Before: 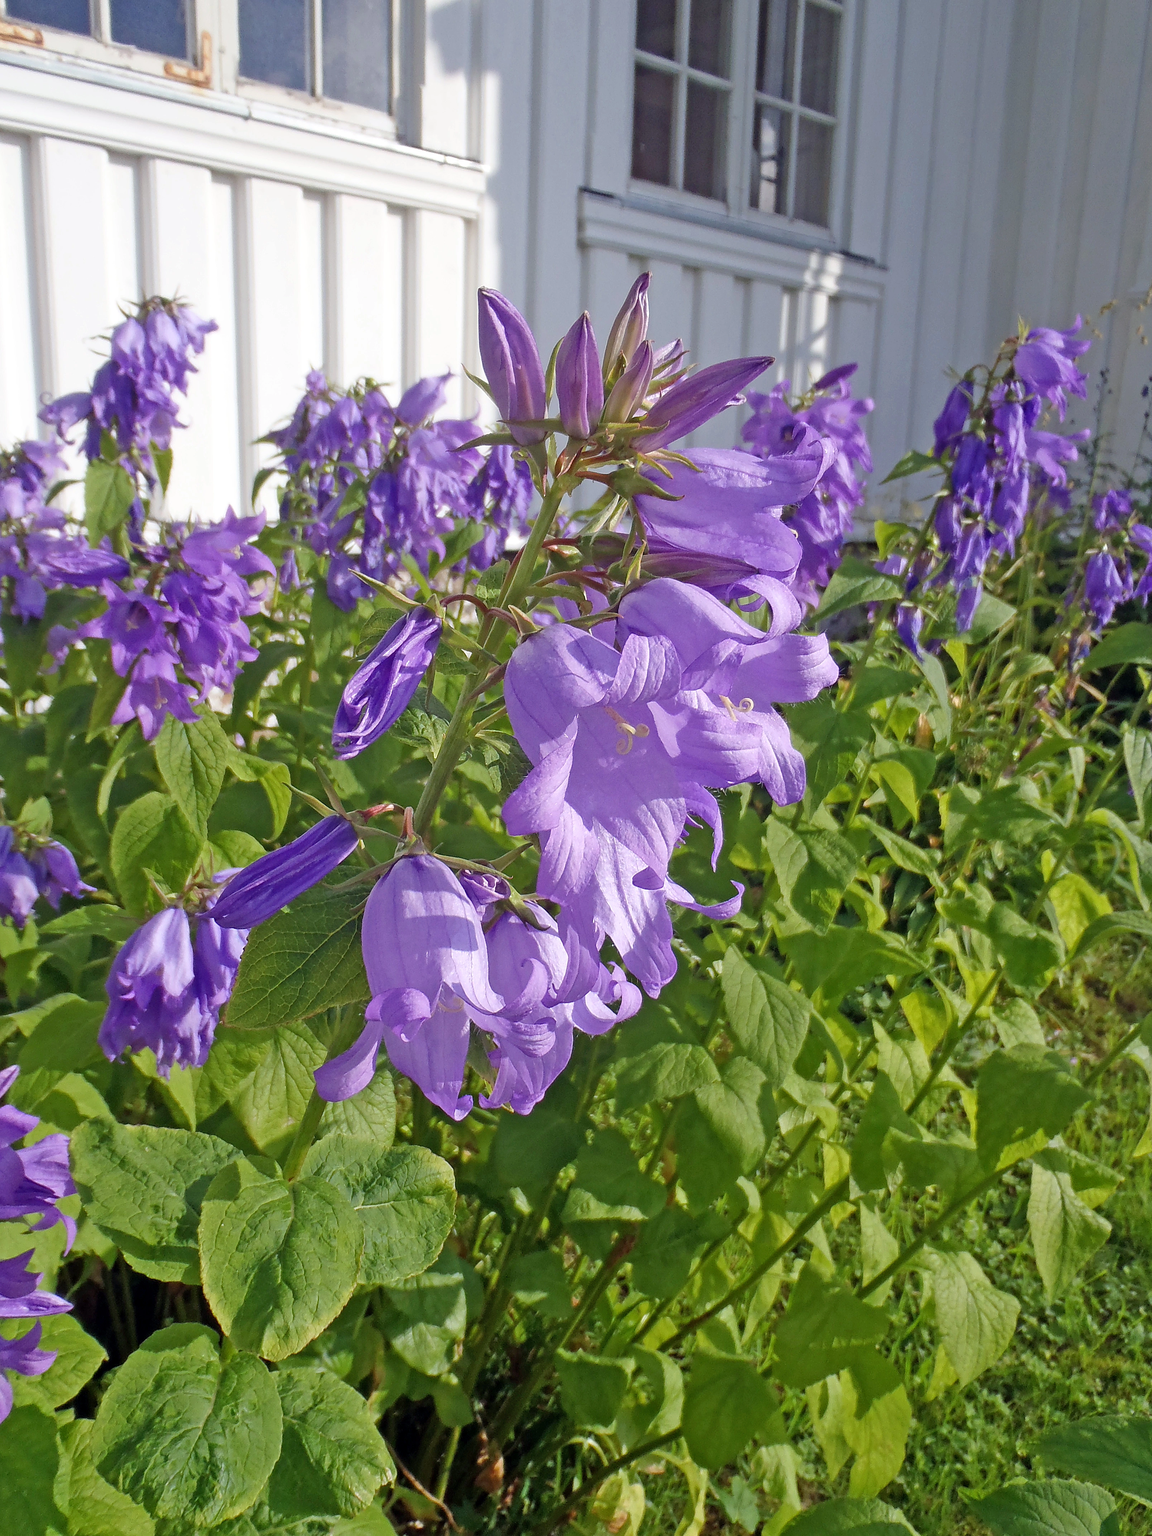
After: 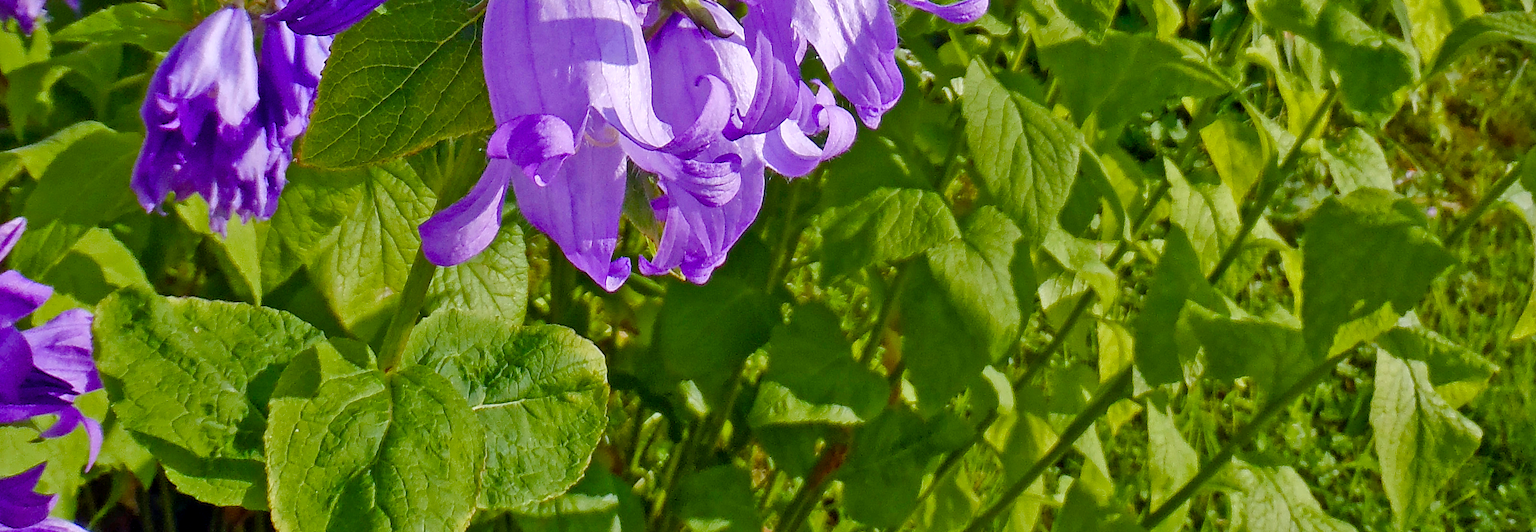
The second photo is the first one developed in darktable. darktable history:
color balance rgb: linear chroma grading › shadows 31.664%, linear chroma grading › global chroma -1.902%, linear chroma grading › mid-tones 3.652%, perceptual saturation grading › global saturation 27.3%, perceptual saturation grading › highlights -27.763%, perceptual saturation grading › mid-tones 15.65%, perceptual saturation grading › shadows 34.472%
crop and rotate: top 58.759%, bottom 15.251%
local contrast: mode bilateral grid, contrast 19, coarseness 51, detail 119%, midtone range 0.2
